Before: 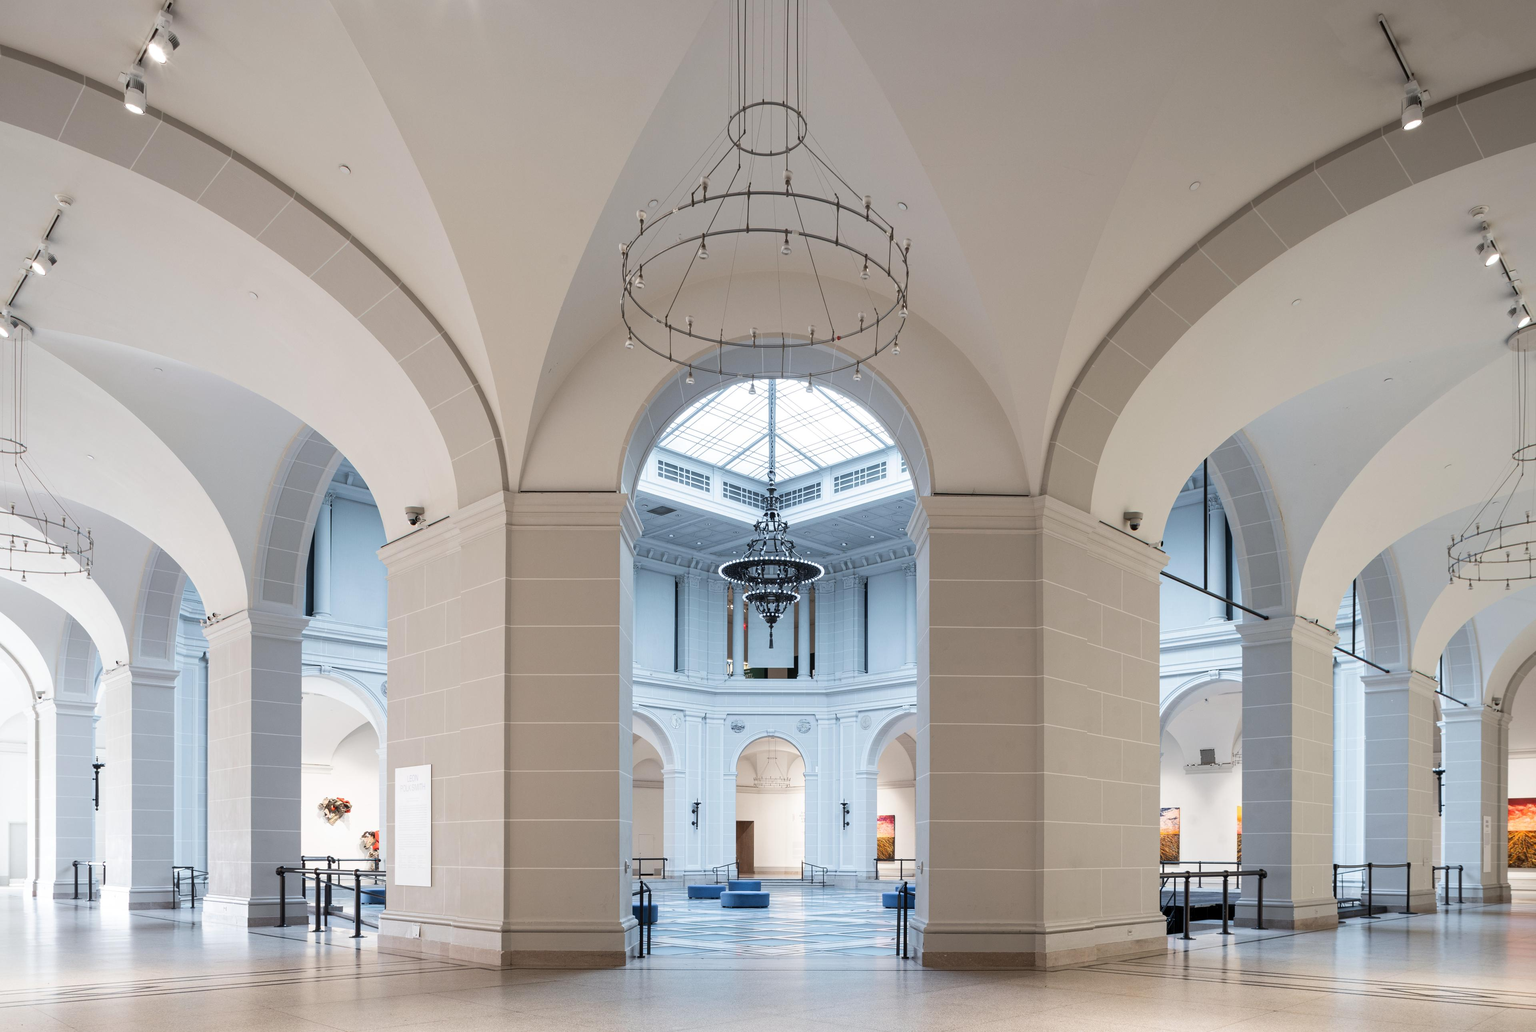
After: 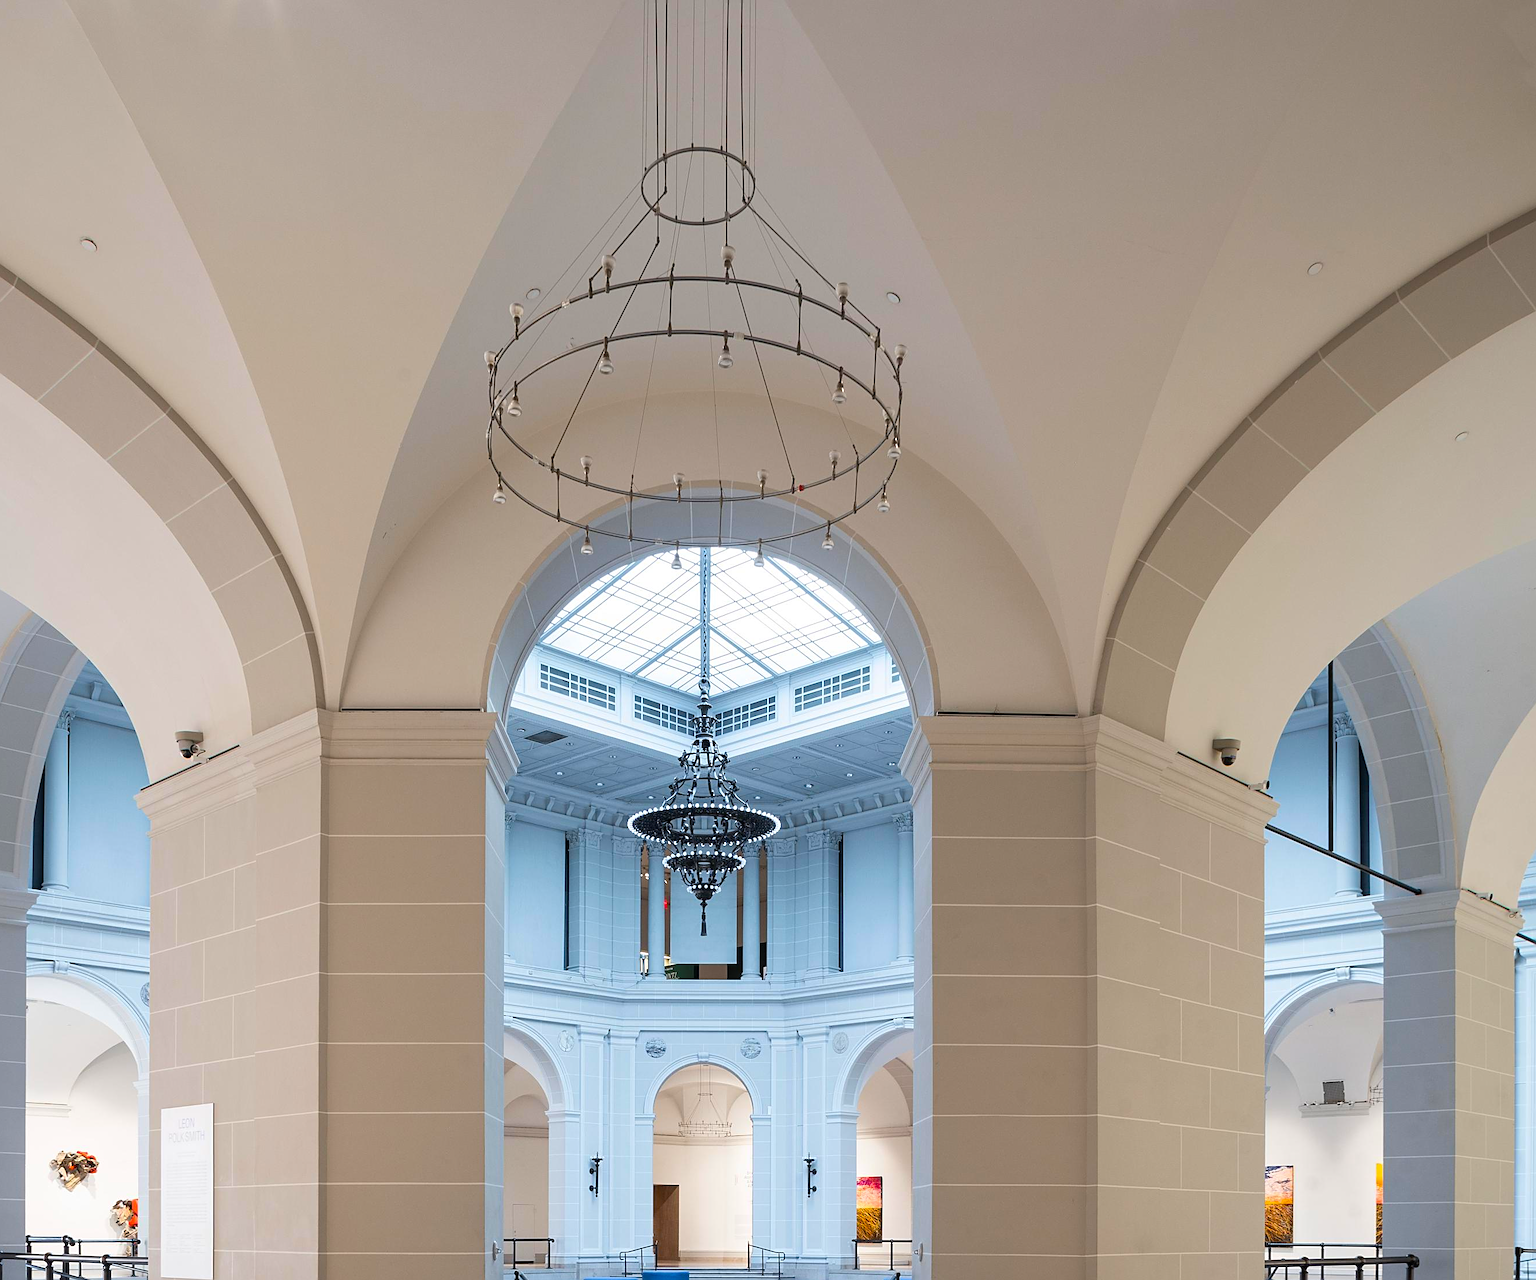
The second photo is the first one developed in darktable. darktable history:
crop: left 18.479%, right 12.2%, bottom 13.971%
sharpen: on, module defaults
color balance rgb: linear chroma grading › global chroma 15%, perceptual saturation grading › global saturation 30%
